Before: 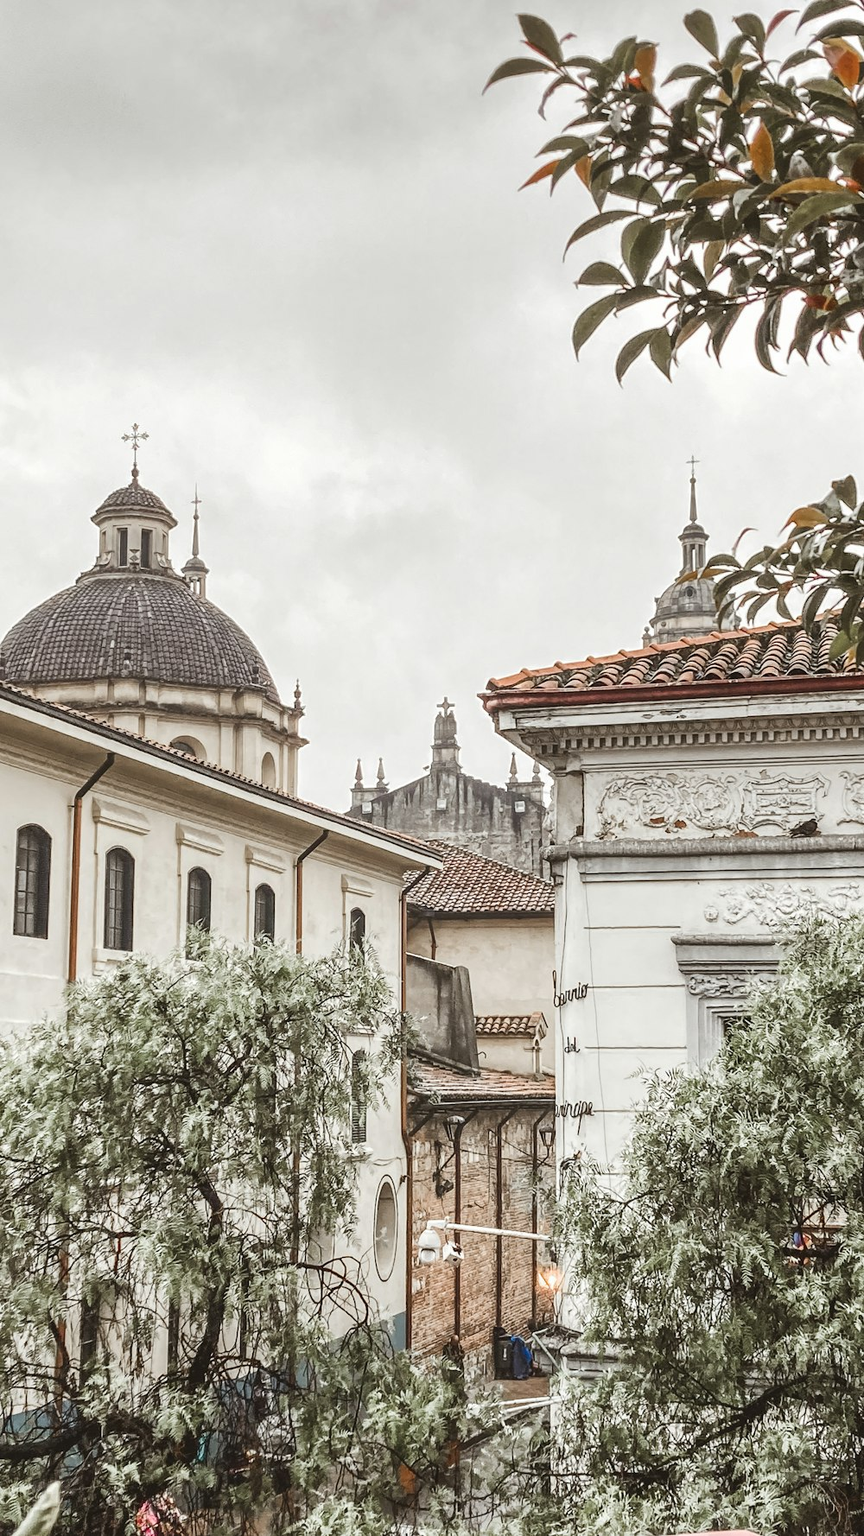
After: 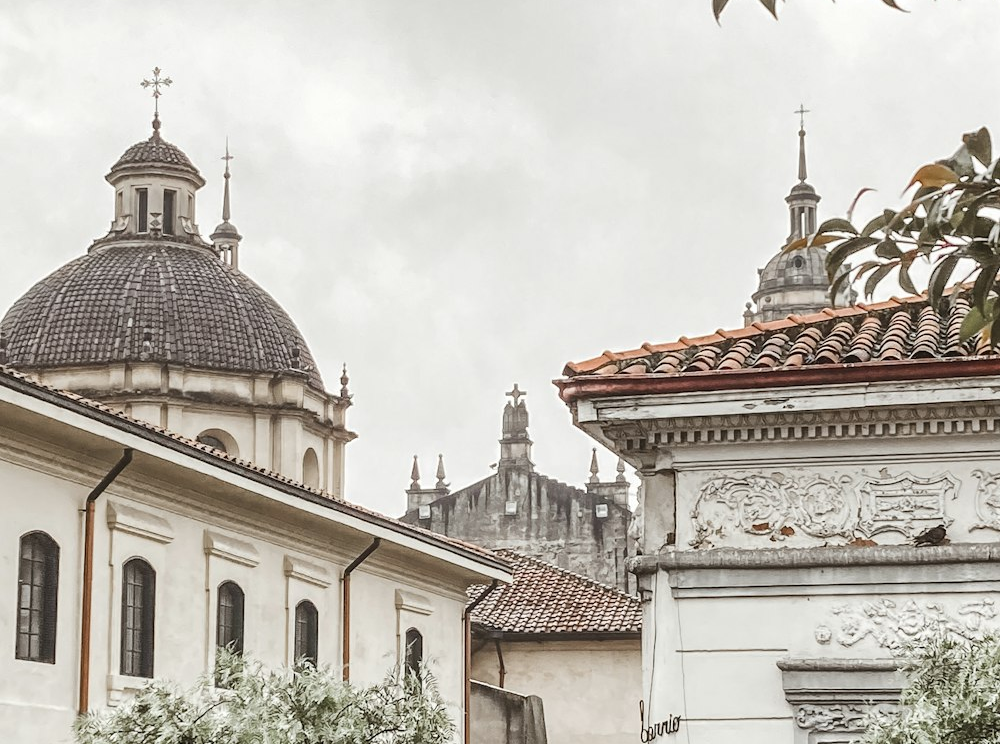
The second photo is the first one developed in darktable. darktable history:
contrast brightness saturation: saturation -0.05
crop and rotate: top 23.84%, bottom 34.294%
